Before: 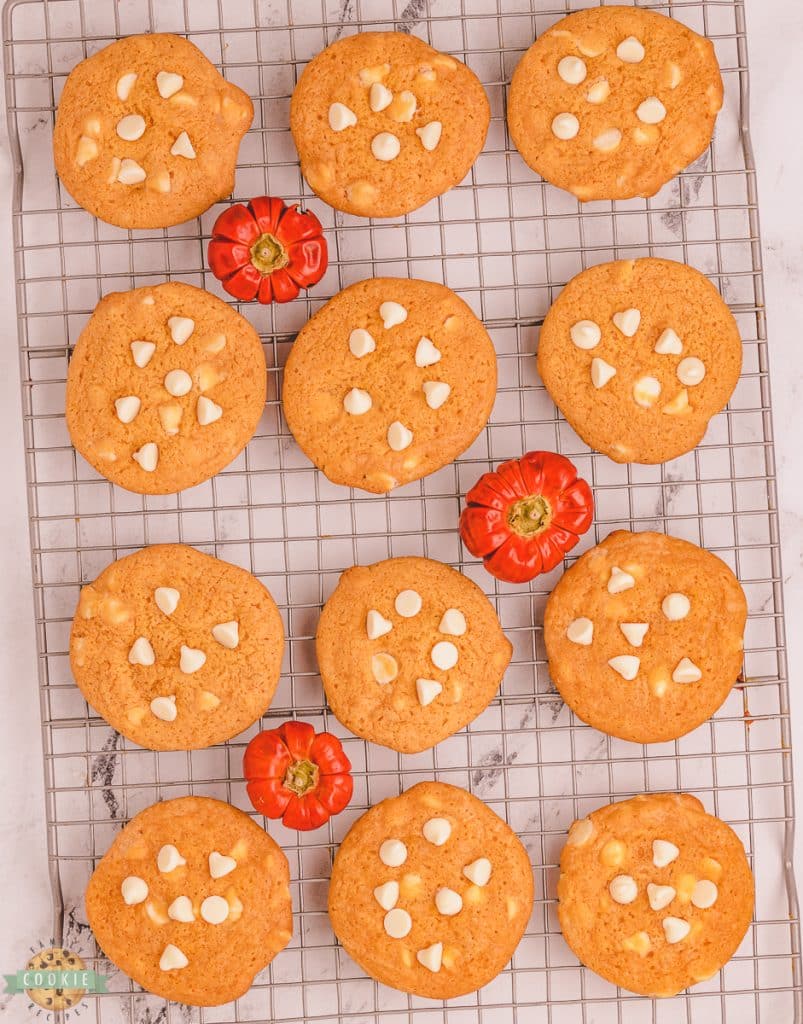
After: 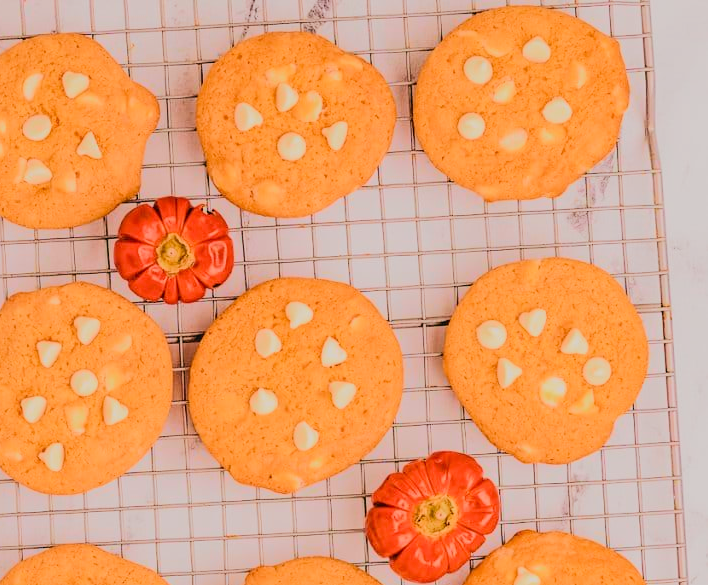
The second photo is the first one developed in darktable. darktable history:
crop and rotate: left 11.812%, bottom 42.776%
tone curve: curves: ch0 [(0, 0.019) (0.066, 0.054) (0.184, 0.184) (0.369, 0.417) (0.501, 0.586) (0.617, 0.71) (0.743, 0.787) (0.997, 0.997)]; ch1 [(0, 0) (0.187, 0.156) (0.388, 0.372) (0.437, 0.428) (0.474, 0.472) (0.499, 0.5) (0.521, 0.514) (0.548, 0.567) (0.6, 0.629) (0.82, 0.831) (1, 1)]; ch2 [(0, 0) (0.234, 0.227) (0.352, 0.372) (0.459, 0.484) (0.5, 0.505) (0.518, 0.516) (0.529, 0.541) (0.56, 0.594) (0.607, 0.644) (0.74, 0.771) (0.858, 0.873) (0.999, 0.994)], color space Lab, independent channels, preserve colors none
filmic rgb: black relative exposure -4.58 EV, white relative exposure 4.8 EV, threshold 3 EV, hardness 2.36, latitude 36.07%, contrast 1.048, highlights saturation mix 1.32%, shadows ↔ highlights balance 1.25%, color science v4 (2020), enable highlight reconstruction true
